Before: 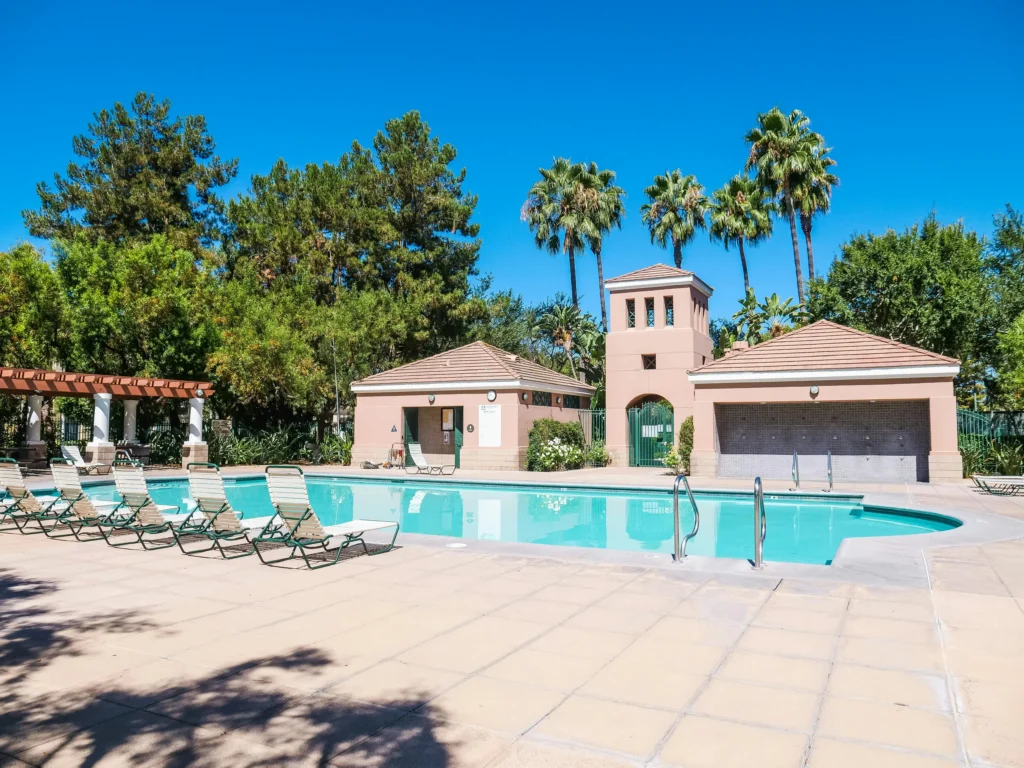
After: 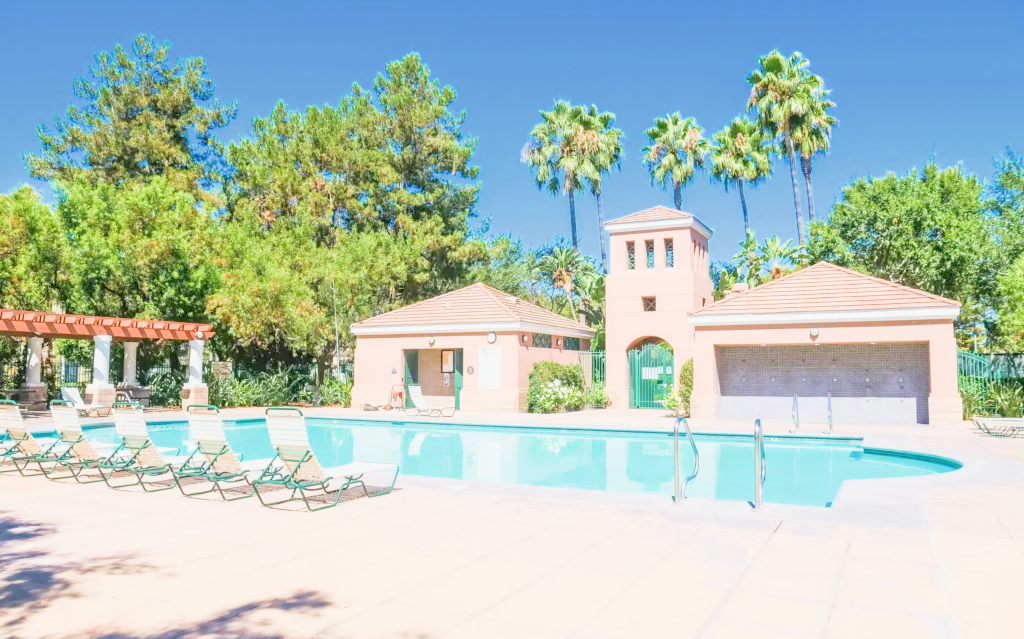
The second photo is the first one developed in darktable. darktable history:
white balance: emerald 1
crop: top 7.625%, bottom 8.027%
filmic rgb: middle gray luminance 2.5%, black relative exposure -10 EV, white relative exposure 7 EV, threshold 6 EV, dynamic range scaling 10%, target black luminance 0%, hardness 3.19, latitude 44.39%, contrast 0.682, highlights saturation mix 5%, shadows ↔ highlights balance 13.63%, add noise in highlights 0, color science v3 (2019), use custom middle-gray values true, iterations of high-quality reconstruction 0, contrast in highlights soft, enable highlight reconstruction true
